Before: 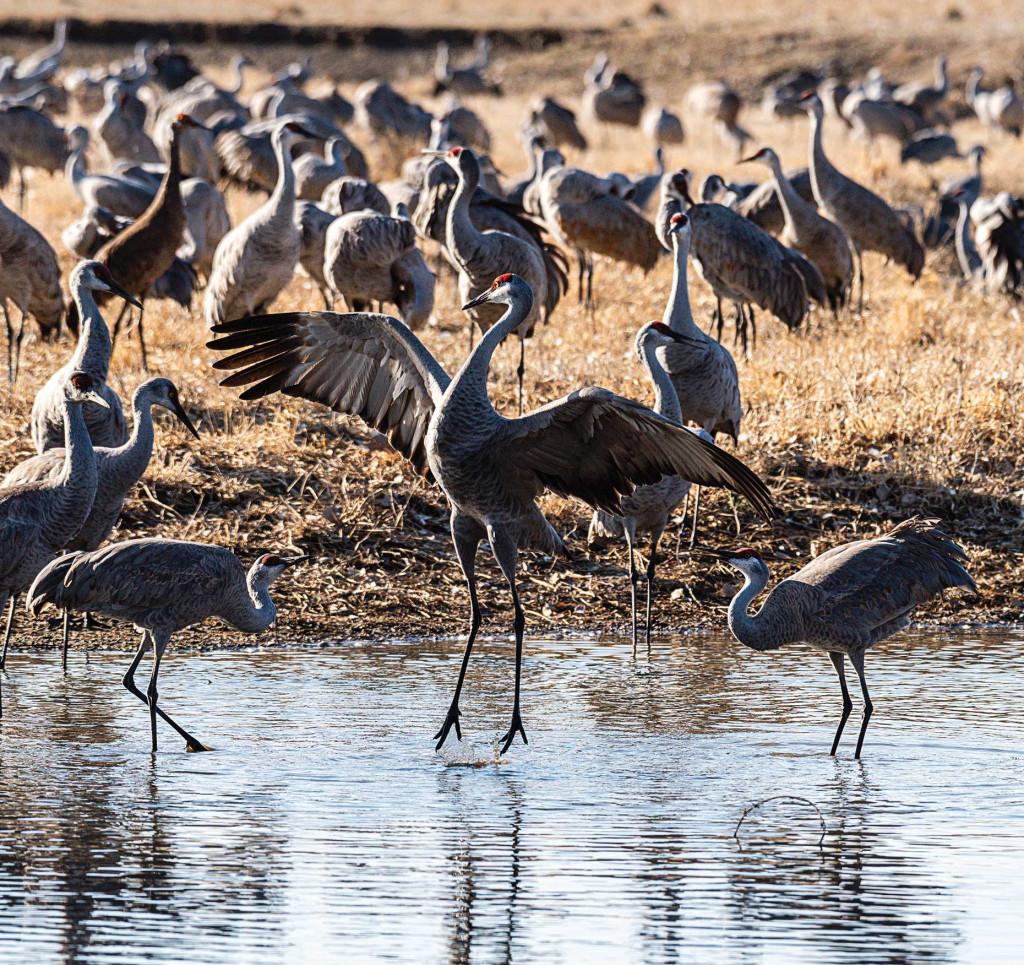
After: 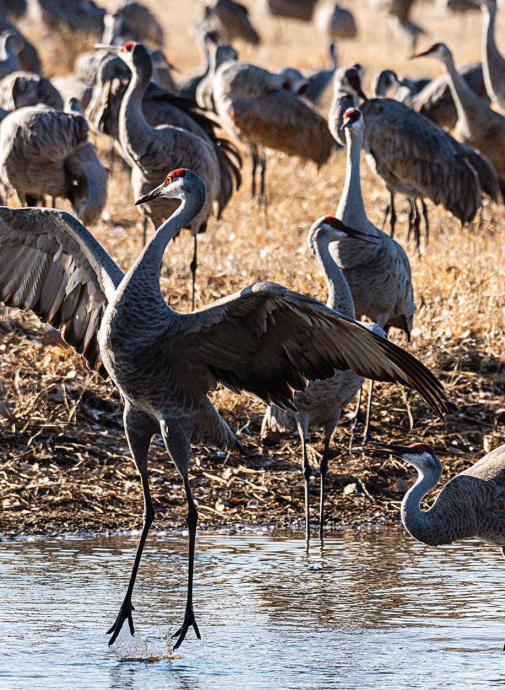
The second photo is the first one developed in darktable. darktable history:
crop: left 31.945%, top 10.961%, right 18.689%, bottom 17.435%
